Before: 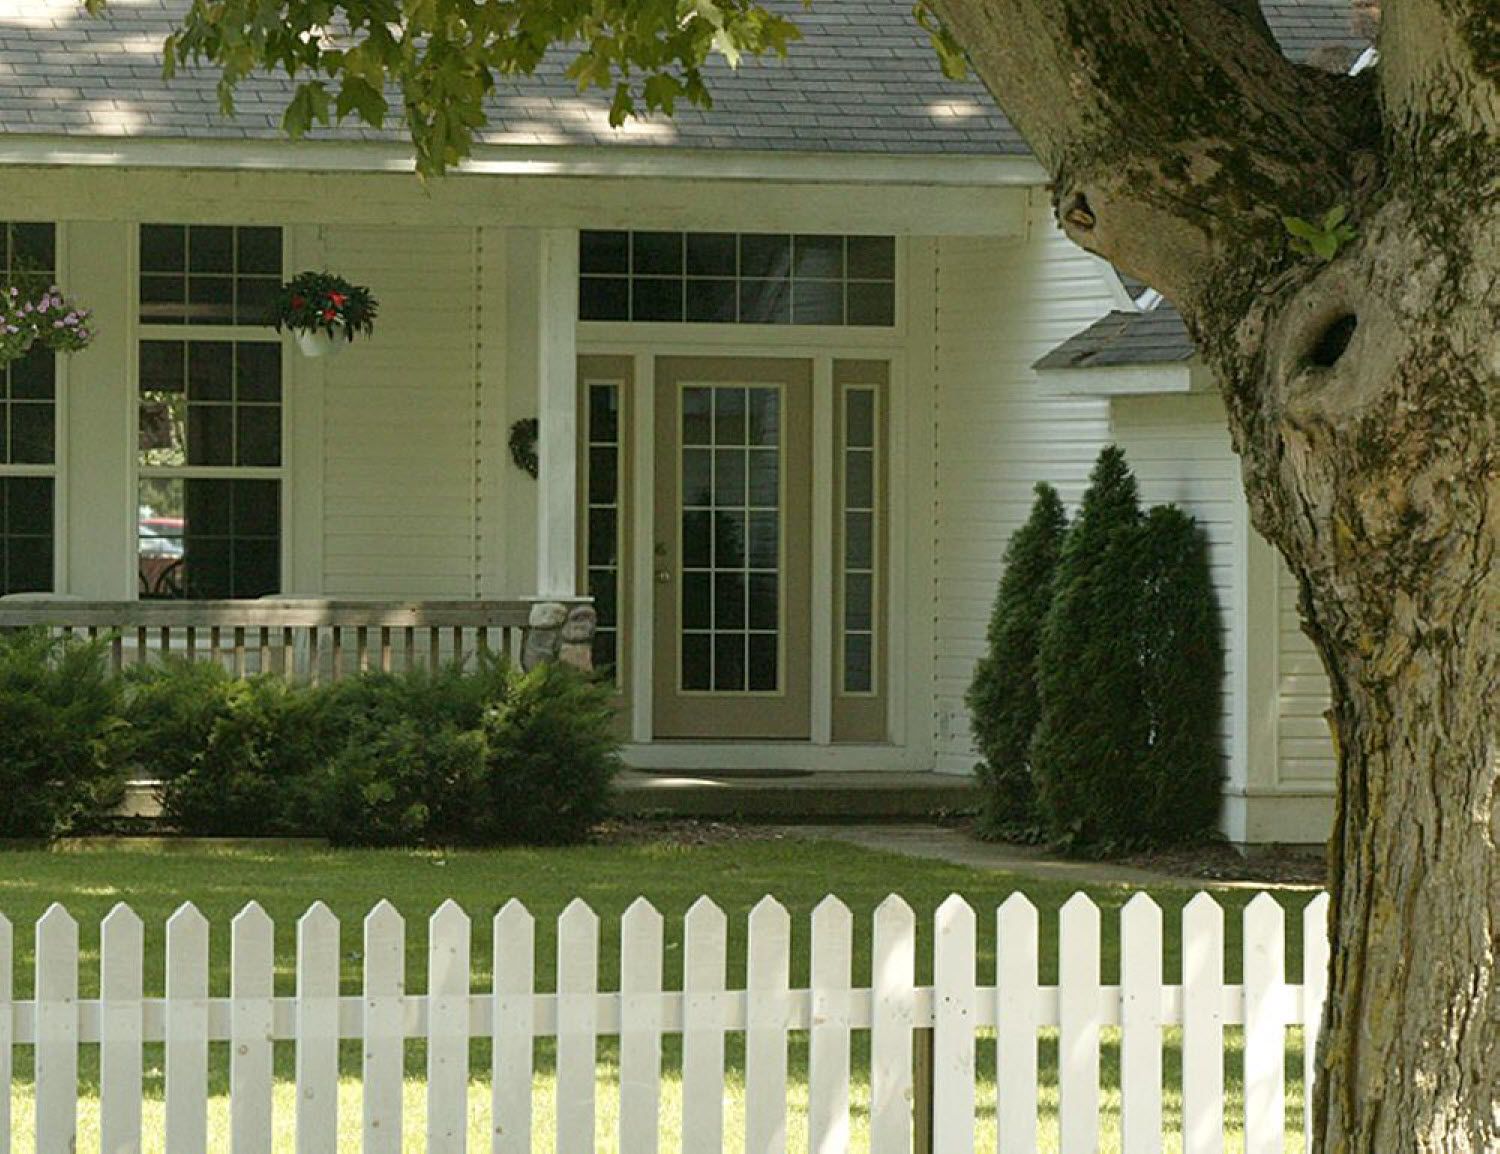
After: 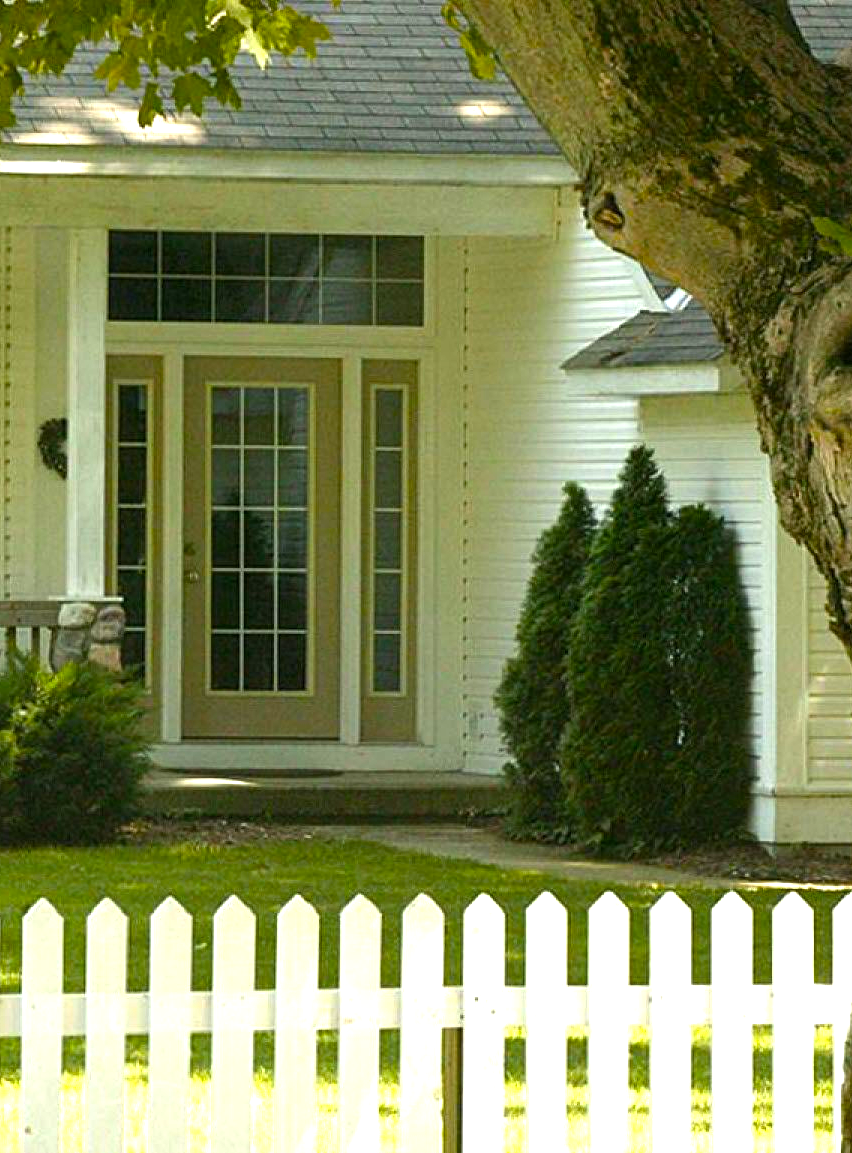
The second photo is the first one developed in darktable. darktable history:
color balance rgb: perceptual saturation grading › global saturation 39.63%, perceptual brilliance grading › highlights 11.264%
crop: left 31.438%, top 0.009%, right 11.75%
exposure: black level correction 0, exposure 0.499 EV, compensate exposure bias true, compensate highlight preservation false
